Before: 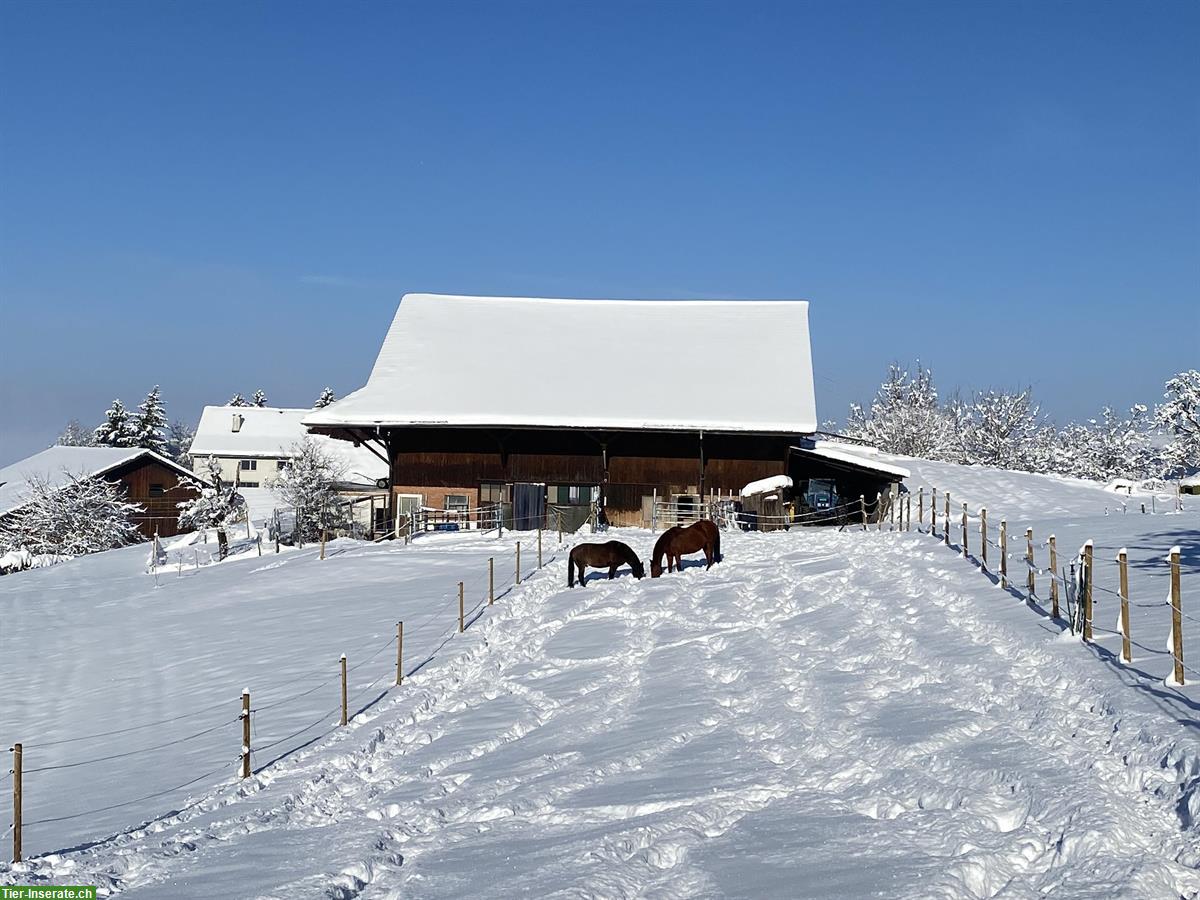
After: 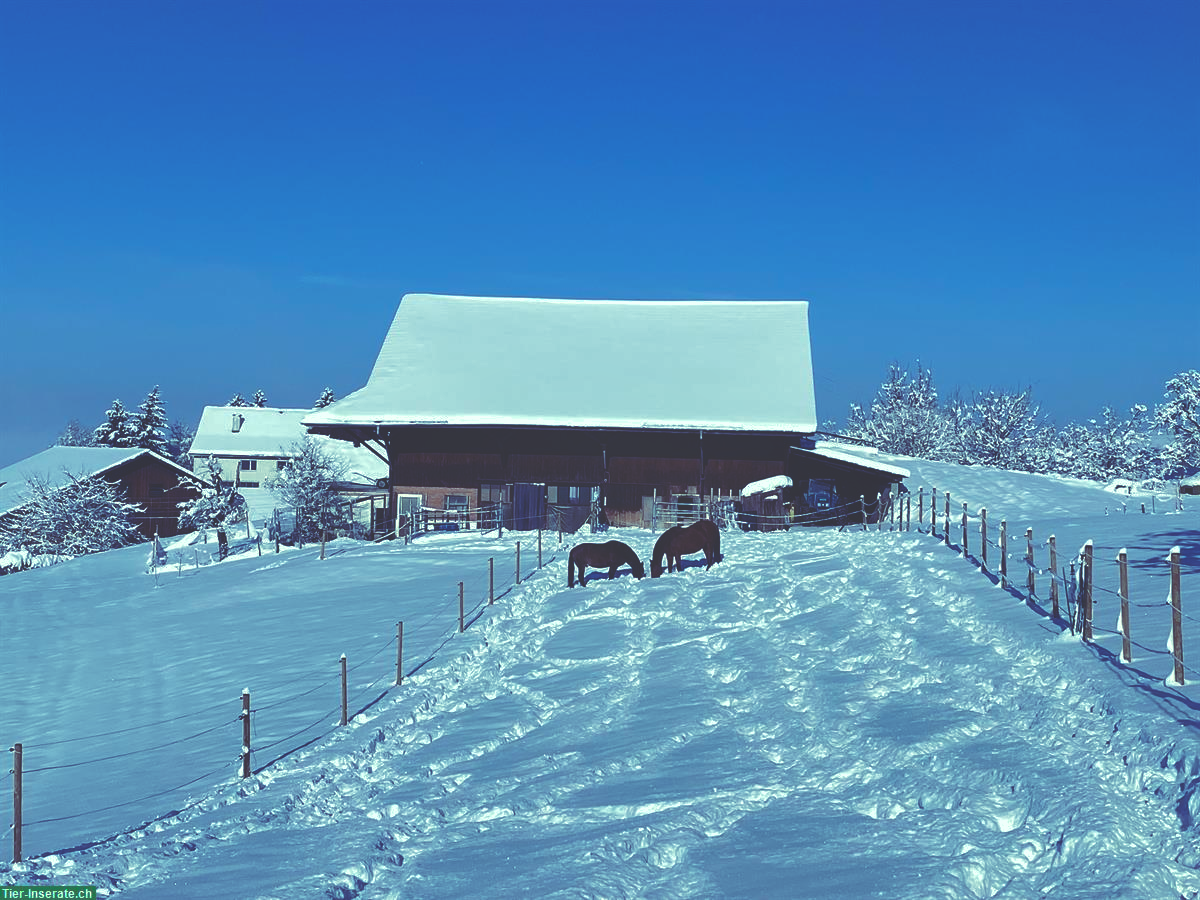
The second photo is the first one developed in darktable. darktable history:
shadows and highlights: on, module defaults
rgb curve: curves: ch0 [(0, 0.186) (0.314, 0.284) (0.576, 0.466) (0.805, 0.691) (0.936, 0.886)]; ch1 [(0, 0.186) (0.314, 0.284) (0.581, 0.534) (0.771, 0.746) (0.936, 0.958)]; ch2 [(0, 0.216) (0.275, 0.39) (1, 1)], mode RGB, independent channels, compensate middle gray true, preserve colors none
